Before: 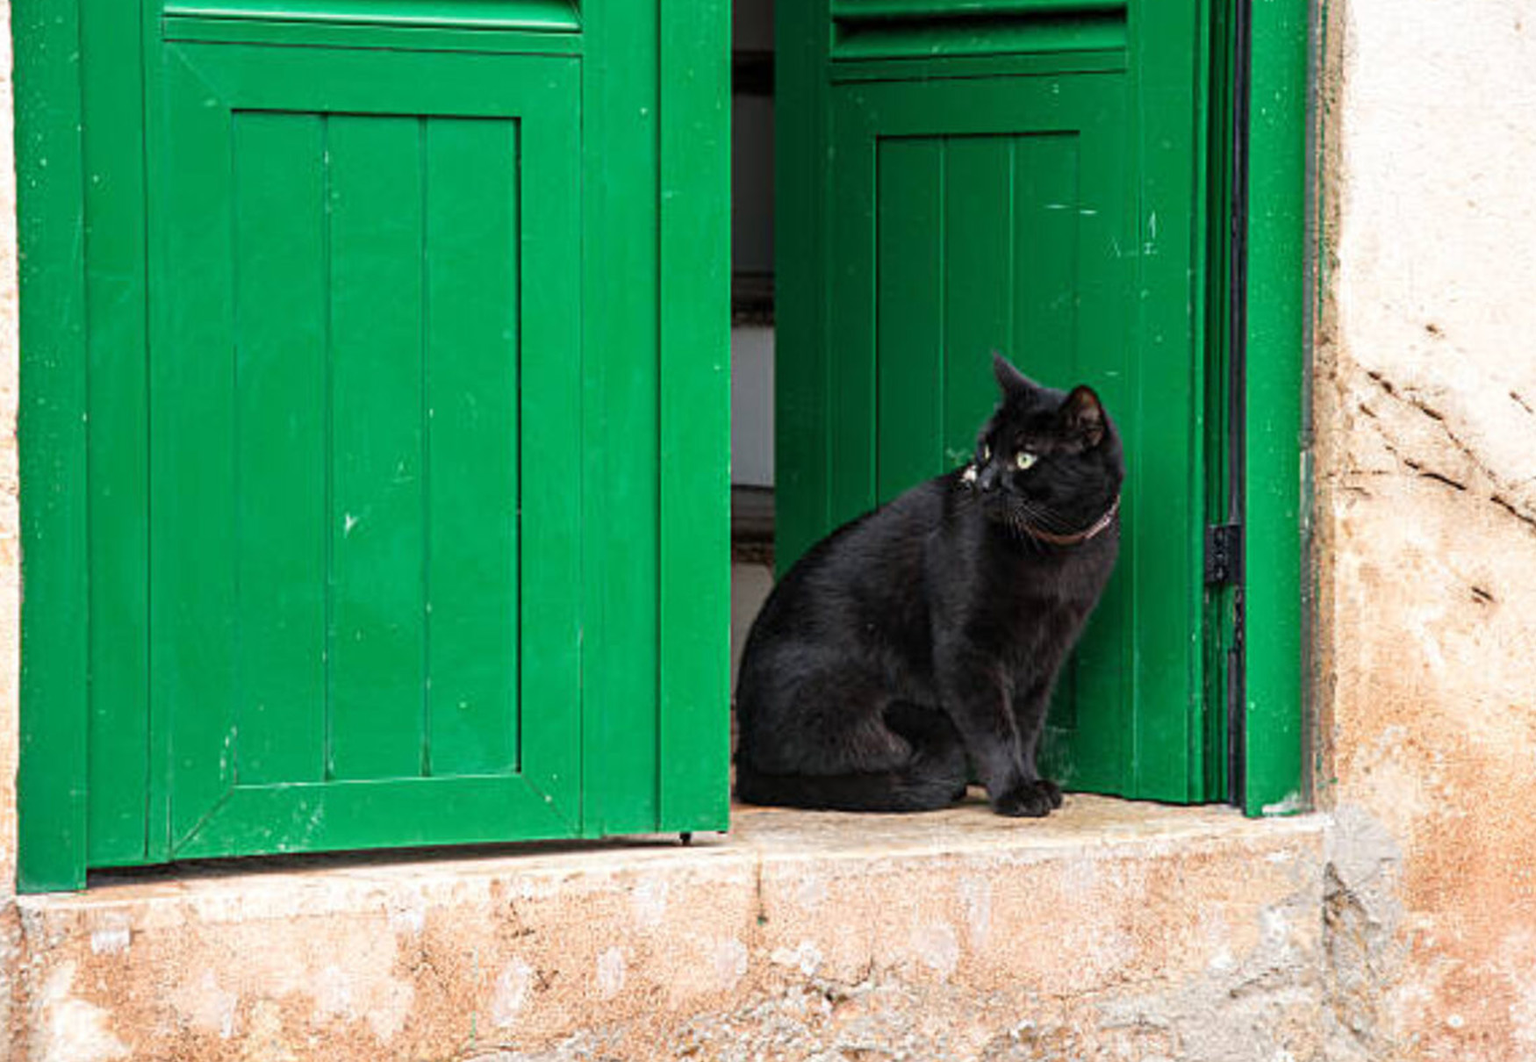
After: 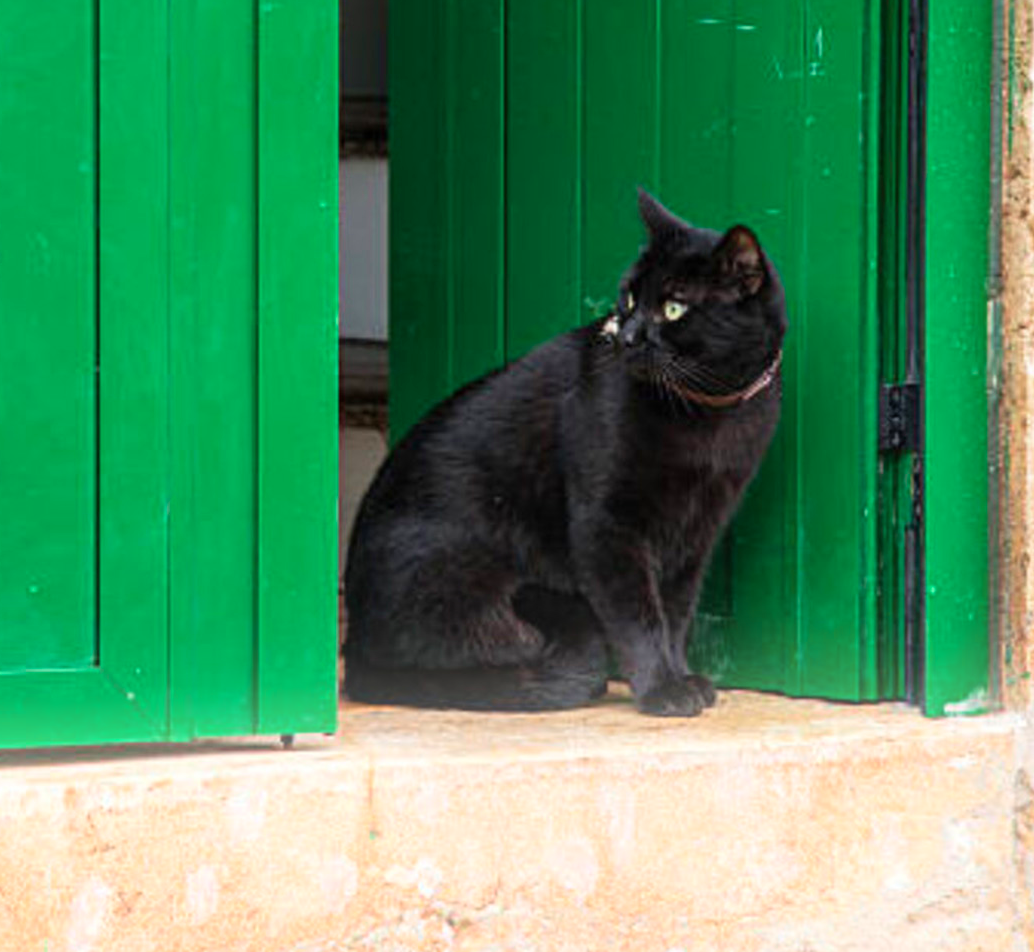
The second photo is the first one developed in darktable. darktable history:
crop and rotate: left 28.256%, top 17.734%, right 12.656%, bottom 3.573%
velvia: on, module defaults
bloom: size 16%, threshold 98%, strength 20%
